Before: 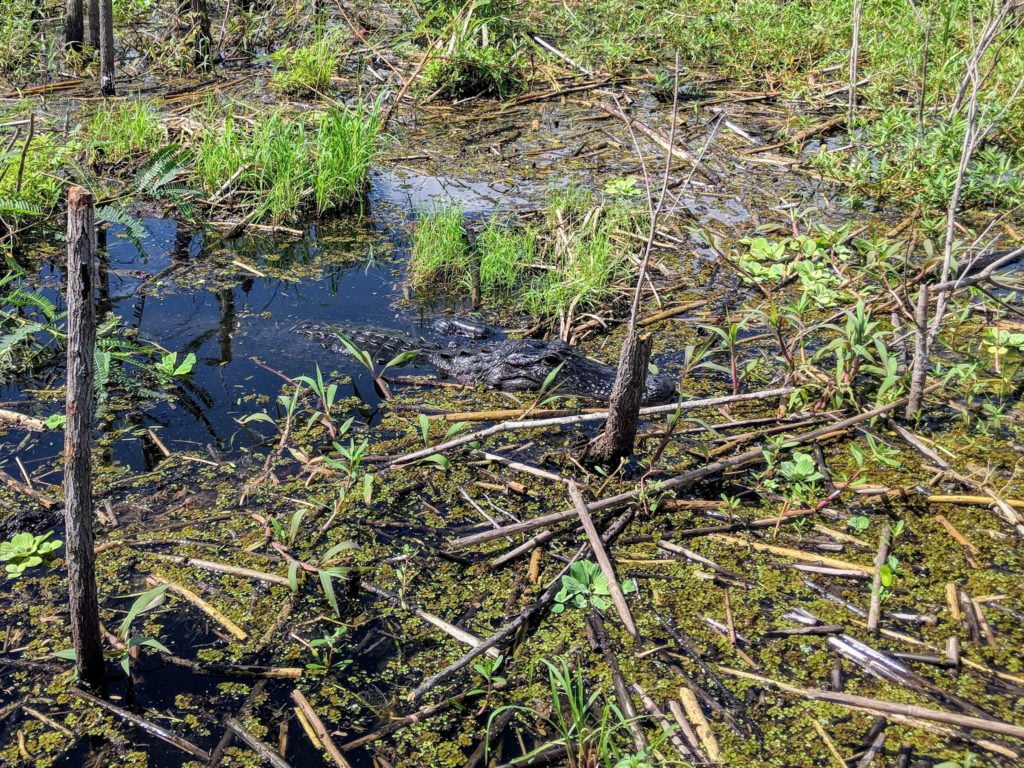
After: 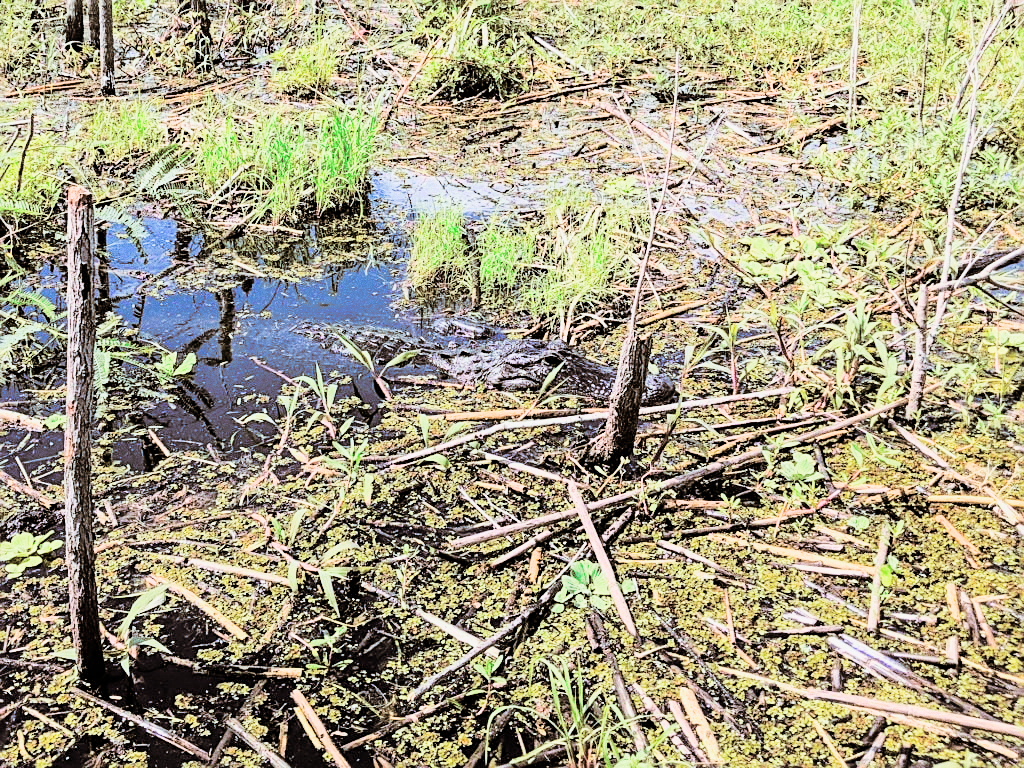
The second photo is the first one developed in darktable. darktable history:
filmic rgb: black relative exposure -7.5 EV, white relative exposure 5 EV, hardness 3.31, contrast 1.3, contrast in shadows safe
split-toning: shadows › hue 32.4°, shadows › saturation 0.51, highlights › hue 180°, highlights › saturation 0, balance -60.17, compress 55.19%
sharpen: on, module defaults
grain: coarseness 0.09 ISO
tone equalizer: on, module defaults
tone curve: curves: ch0 [(0, 0) (0.105, 0.068) (0.181, 0.14) (0.28, 0.259) (0.384, 0.404) (0.485, 0.531) (0.638, 0.681) (0.87, 0.883) (1, 0.977)]; ch1 [(0, 0) (0.161, 0.092) (0.35, 0.33) (0.379, 0.401) (0.456, 0.469) (0.501, 0.499) (0.516, 0.524) (0.562, 0.569) (0.635, 0.646) (1, 1)]; ch2 [(0, 0) (0.371, 0.362) (0.437, 0.437) (0.5, 0.5) (0.53, 0.524) (0.56, 0.561) (0.622, 0.606) (1, 1)], color space Lab, independent channels, preserve colors none
exposure: black level correction 0, exposure 1.45 EV, compensate exposure bias true, compensate highlight preservation false
